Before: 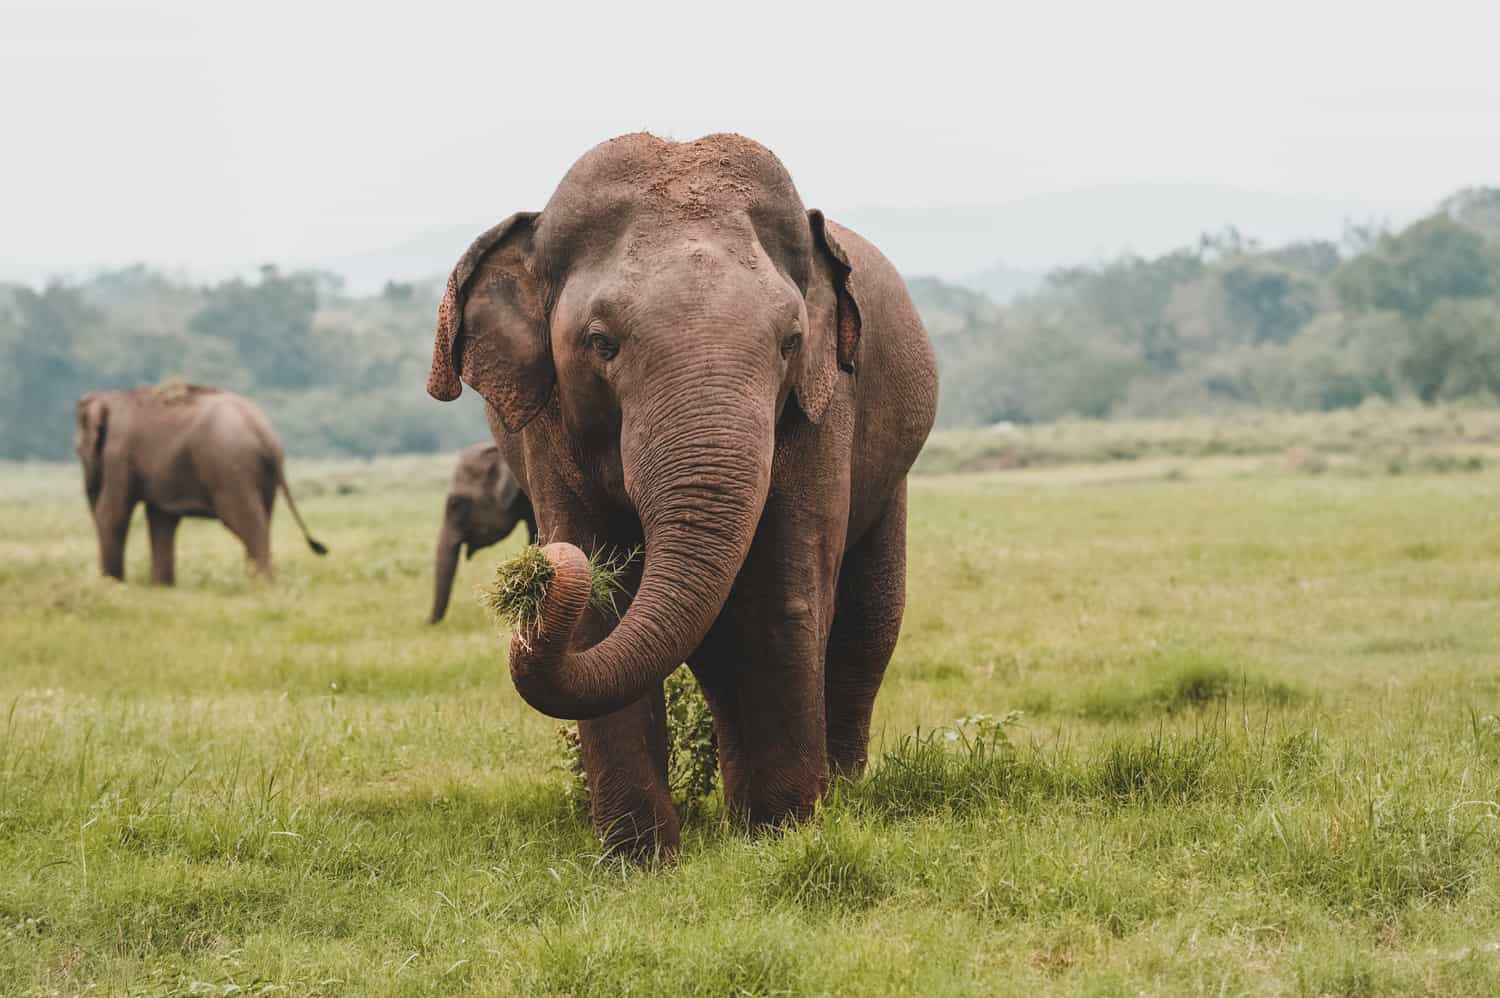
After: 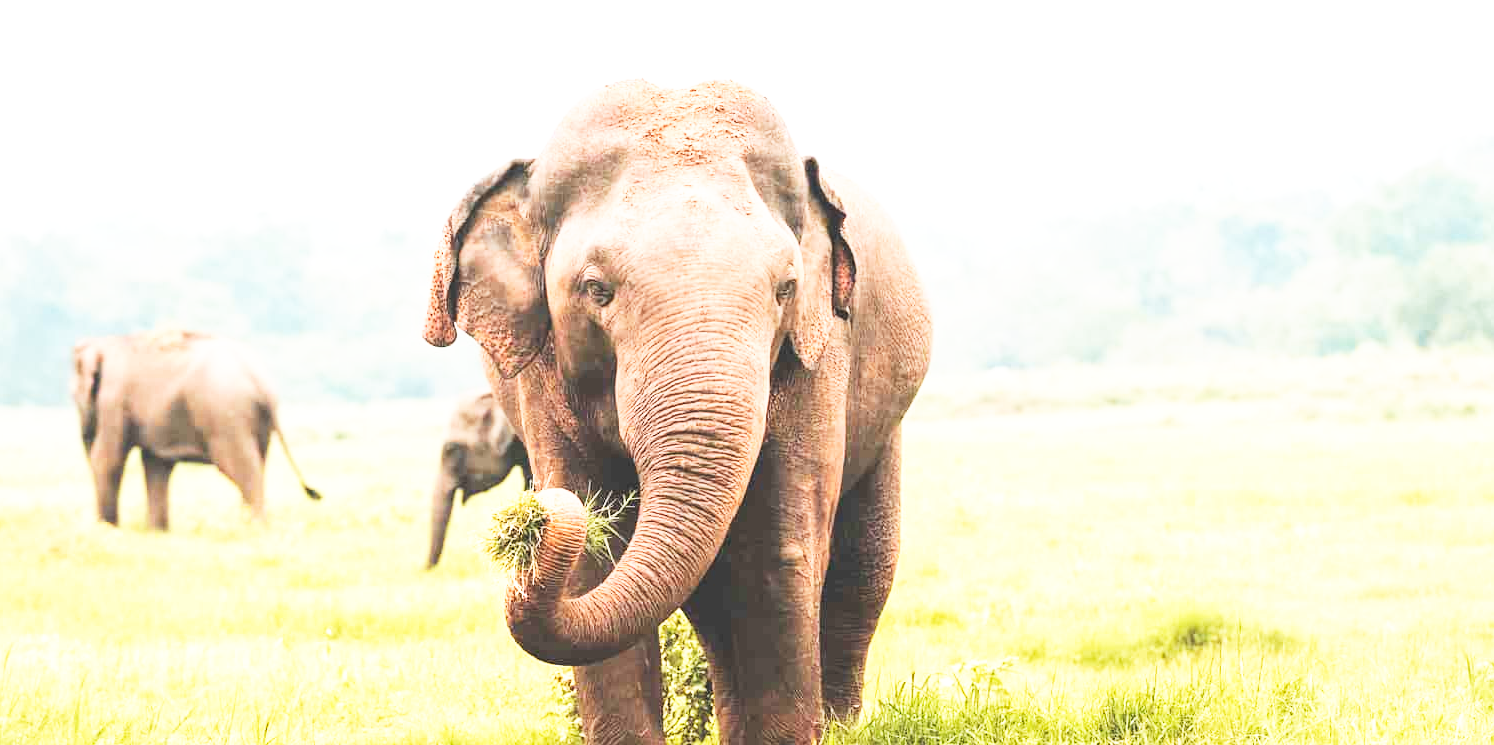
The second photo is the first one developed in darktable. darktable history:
crop: left 0.387%, top 5.469%, bottom 19.809%
exposure: black level correction 0, exposure 0.68 EV, compensate exposure bias true, compensate highlight preservation false
contrast brightness saturation: contrast 0.14, brightness 0.21
base curve: curves: ch0 [(0, 0) (0.007, 0.004) (0.027, 0.03) (0.046, 0.07) (0.207, 0.54) (0.442, 0.872) (0.673, 0.972) (1, 1)], preserve colors none
